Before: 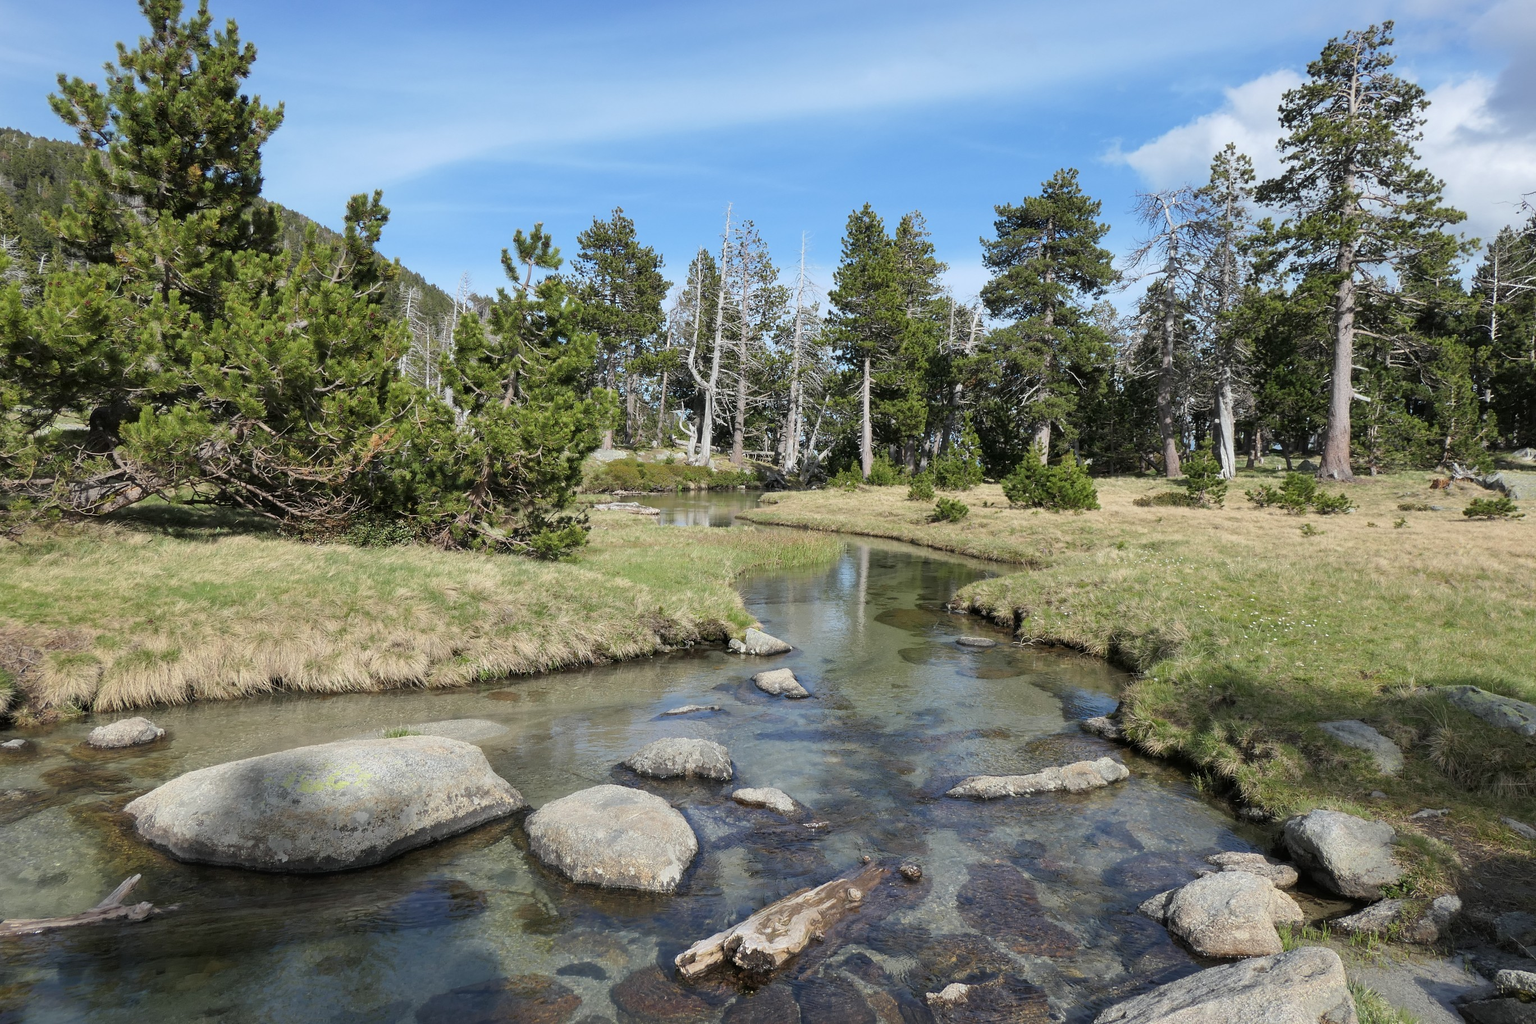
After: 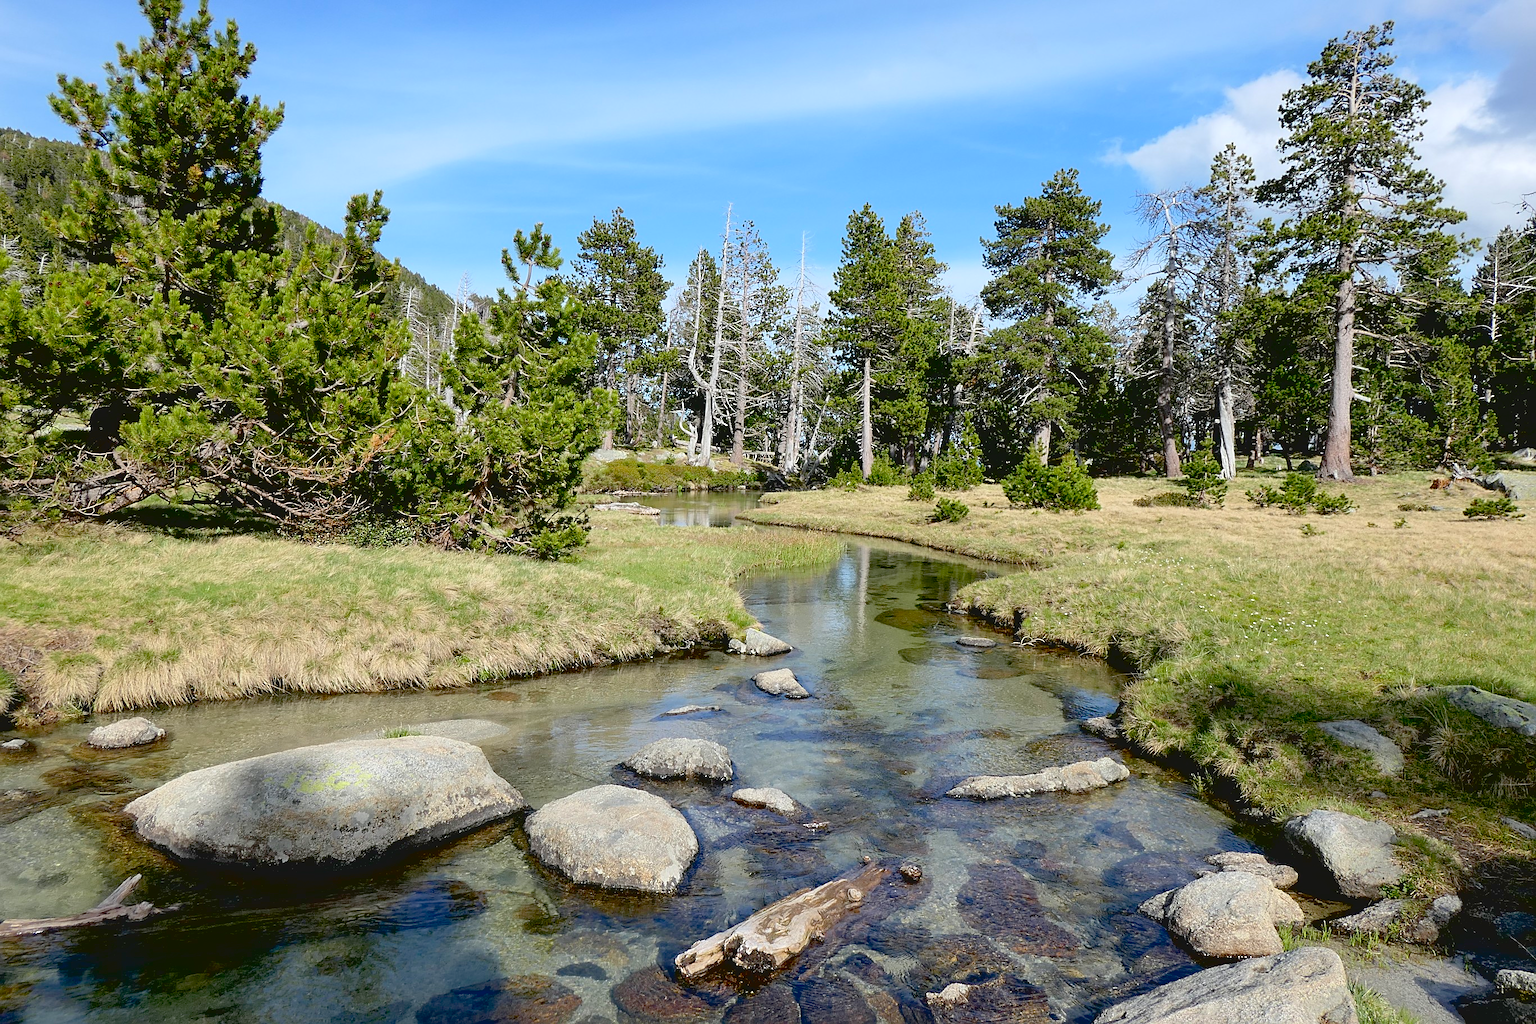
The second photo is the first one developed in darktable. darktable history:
sharpen: on, module defaults
contrast brightness saturation: contrast -0.104, brightness 0.048, saturation 0.084
exposure: black level correction 0.031, exposure 0.304 EV, compensate highlight preservation false
